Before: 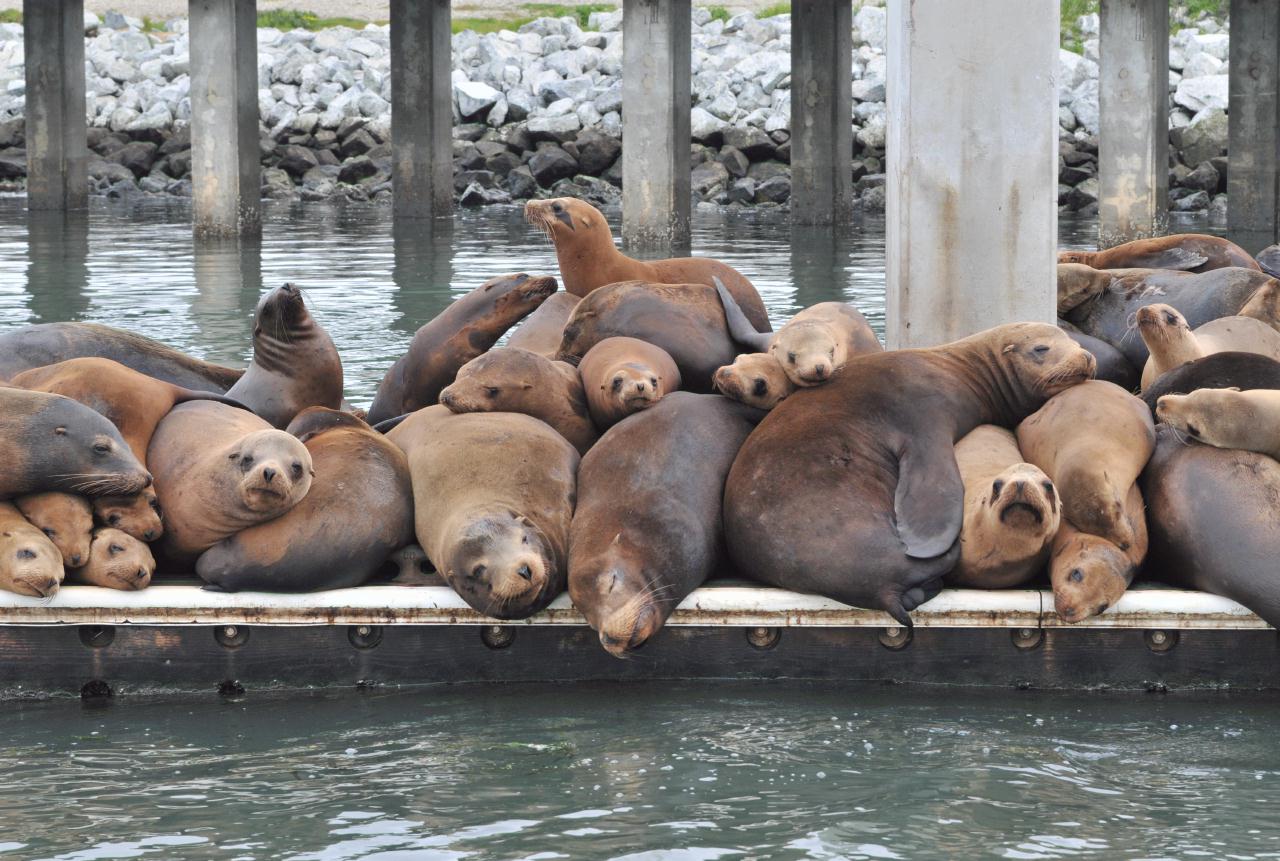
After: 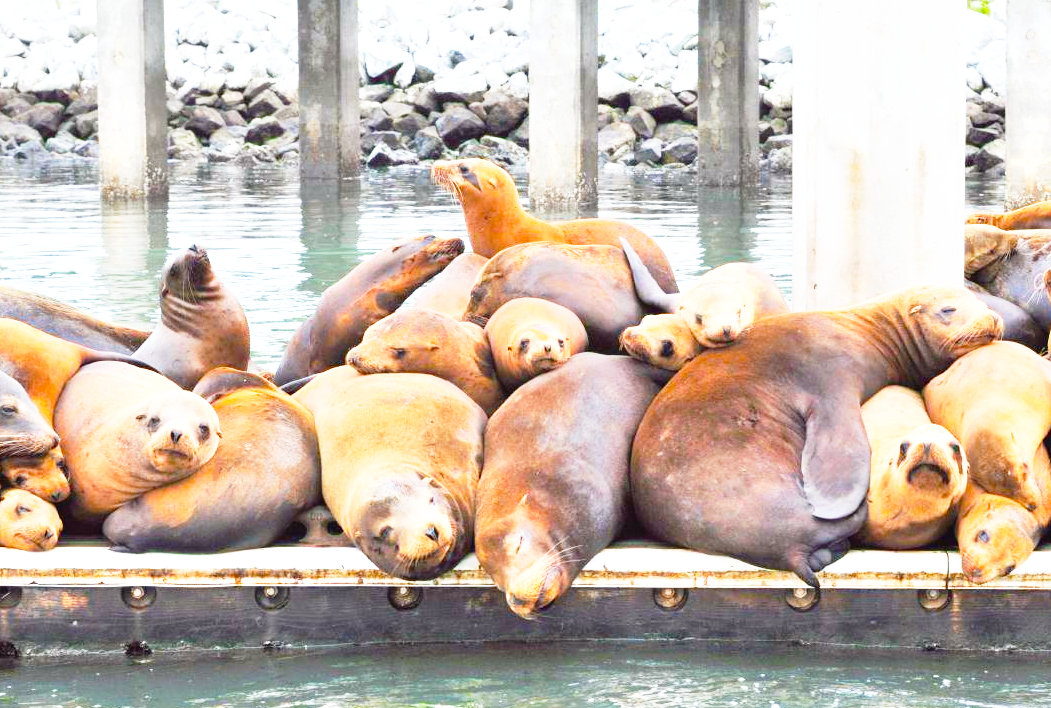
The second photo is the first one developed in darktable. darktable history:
exposure: exposure 0.609 EV, compensate highlight preservation false
base curve: curves: ch0 [(0, 0) (0.012, 0.01) (0.073, 0.168) (0.31, 0.711) (0.645, 0.957) (1, 1)], preserve colors none
color balance rgb: shadows lift › chroma 0.761%, shadows lift › hue 111.01°, power › luminance 1.066%, power › chroma 0.419%, power › hue 36.06°, linear chroma grading › global chroma 24.991%, perceptual saturation grading › global saturation 30.067%, global vibrance 9.811%
crop and rotate: left 7.272%, top 4.575%, right 10.609%, bottom 13.183%
